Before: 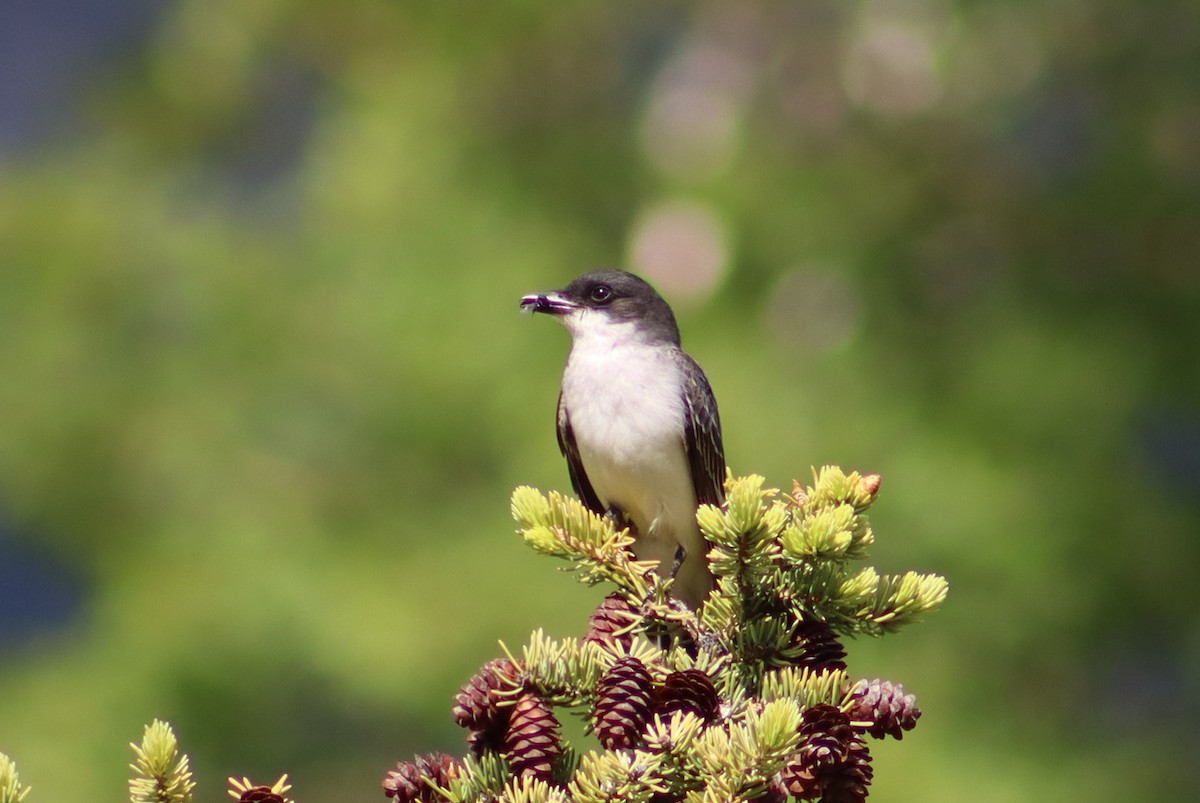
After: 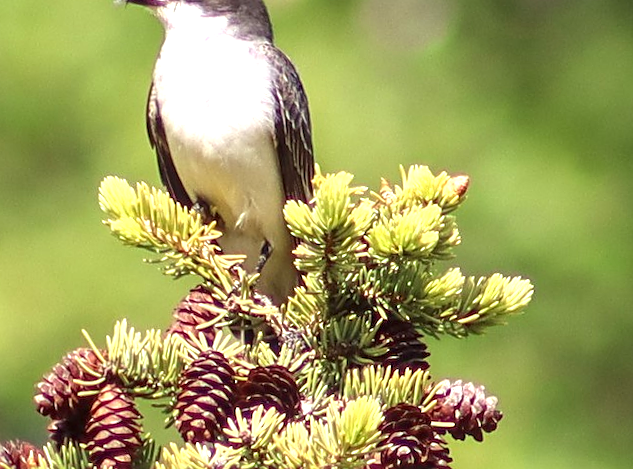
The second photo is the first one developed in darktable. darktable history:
local contrast: on, module defaults
rotate and perspective: rotation 1.72°, automatic cropping off
exposure: exposure 0.77 EV, compensate highlight preservation false
sharpen: on, module defaults
crop: left 34.479%, top 38.822%, right 13.718%, bottom 5.172%
